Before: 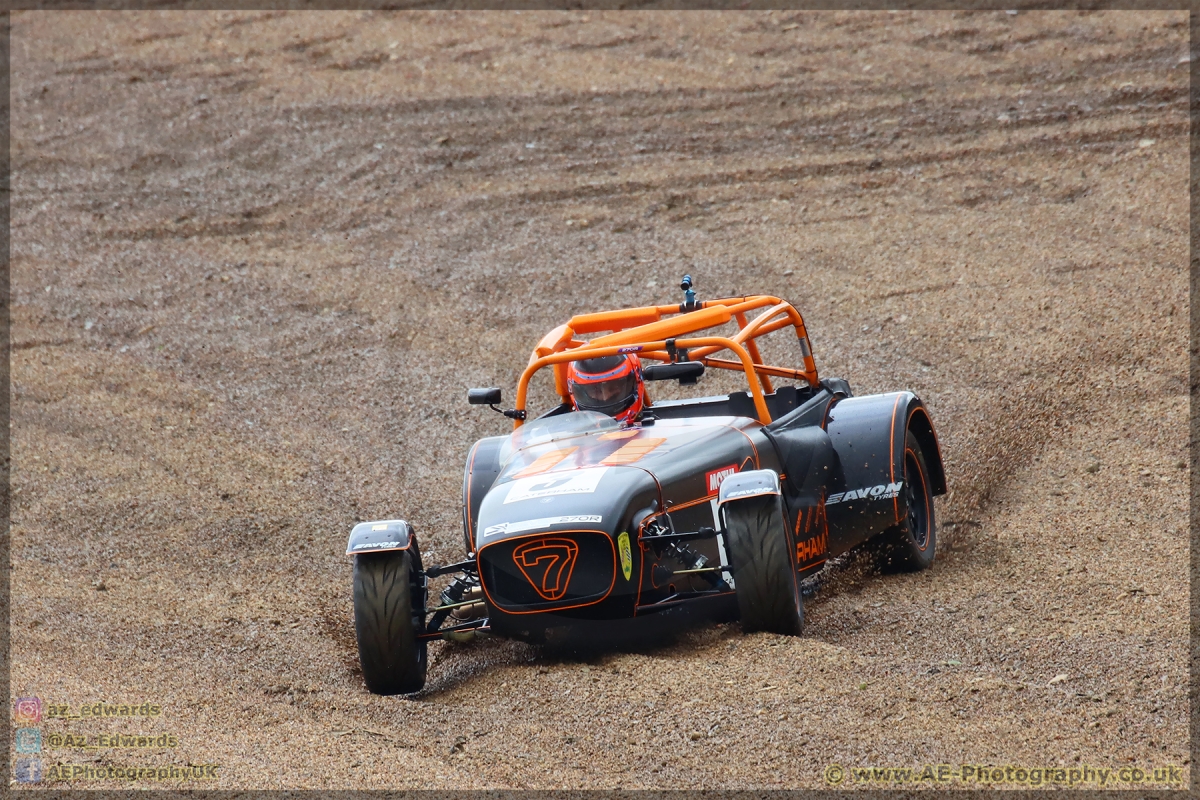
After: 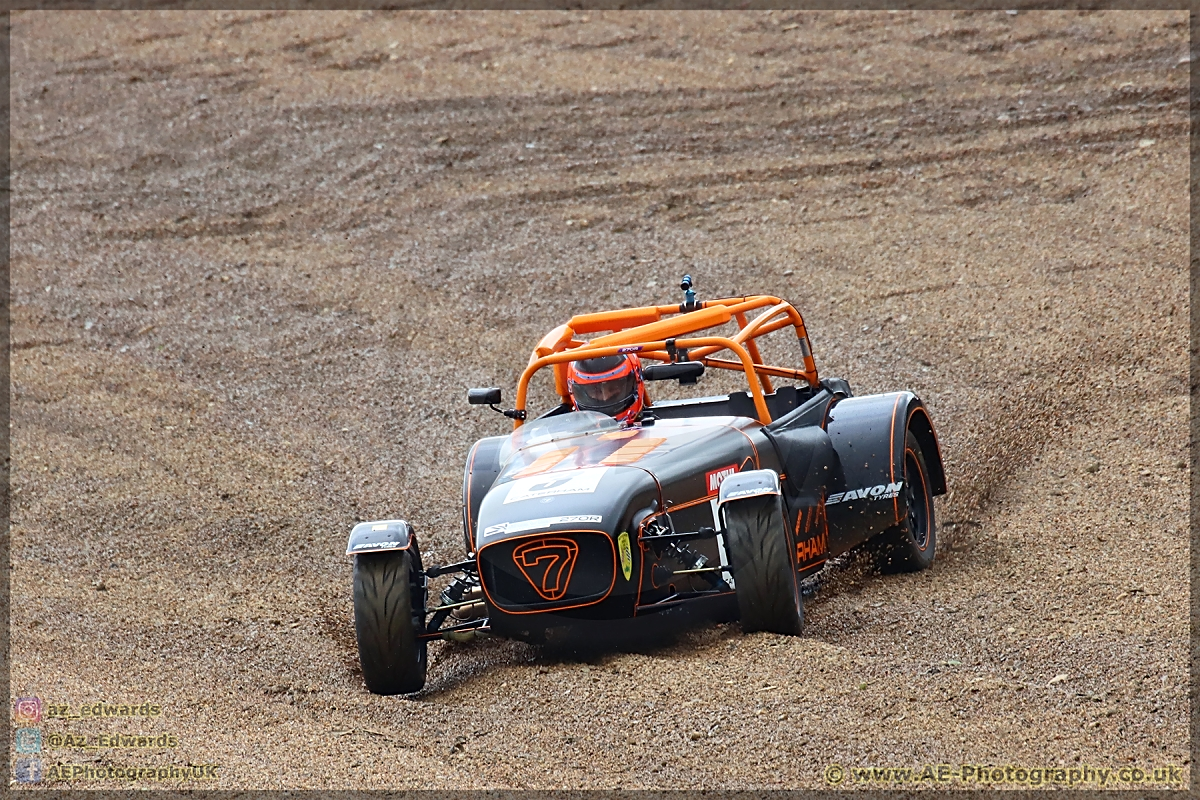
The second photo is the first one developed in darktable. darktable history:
shadows and highlights: shadows 12.39, white point adjustment 1.21, soften with gaussian
sharpen: on, module defaults
